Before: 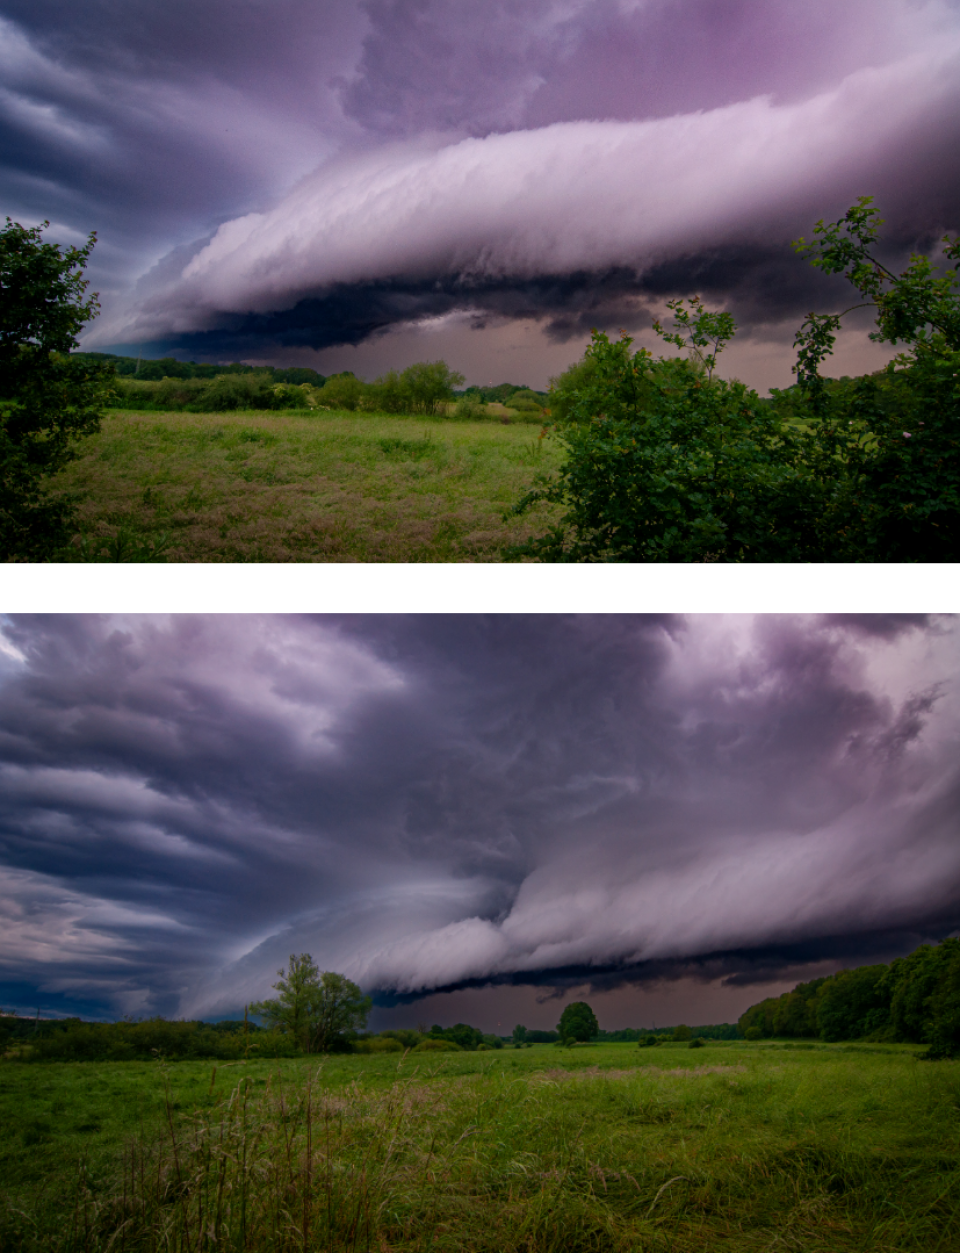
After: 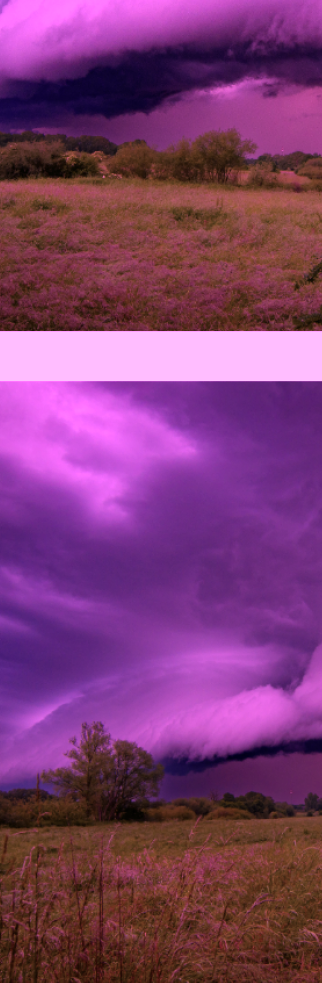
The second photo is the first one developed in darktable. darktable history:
color calibration: illuminant custom, x 0.261, y 0.521, temperature 7054.11 K
crop and rotate: left 21.77%, top 18.528%, right 44.676%, bottom 2.997%
